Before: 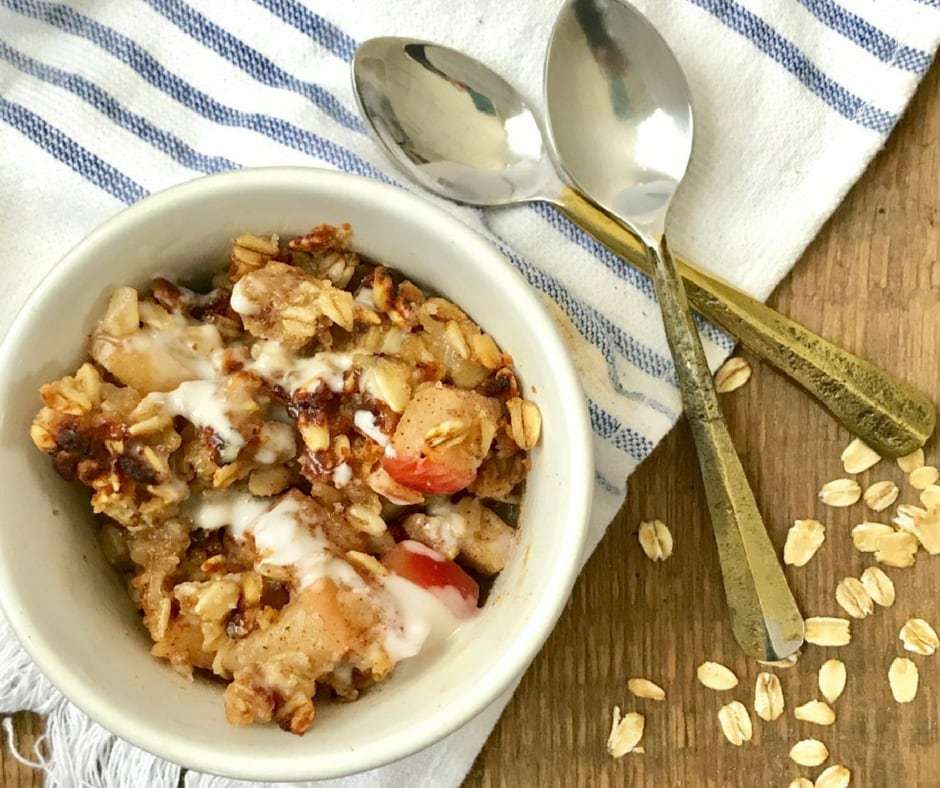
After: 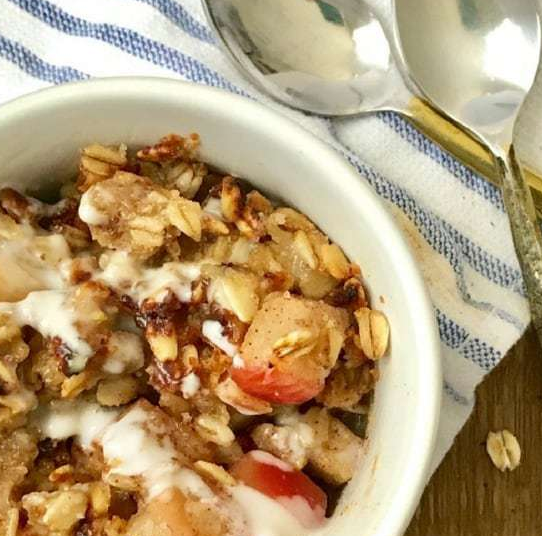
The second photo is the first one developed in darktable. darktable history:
crop: left 16.238%, top 11.52%, right 26.079%, bottom 20.382%
